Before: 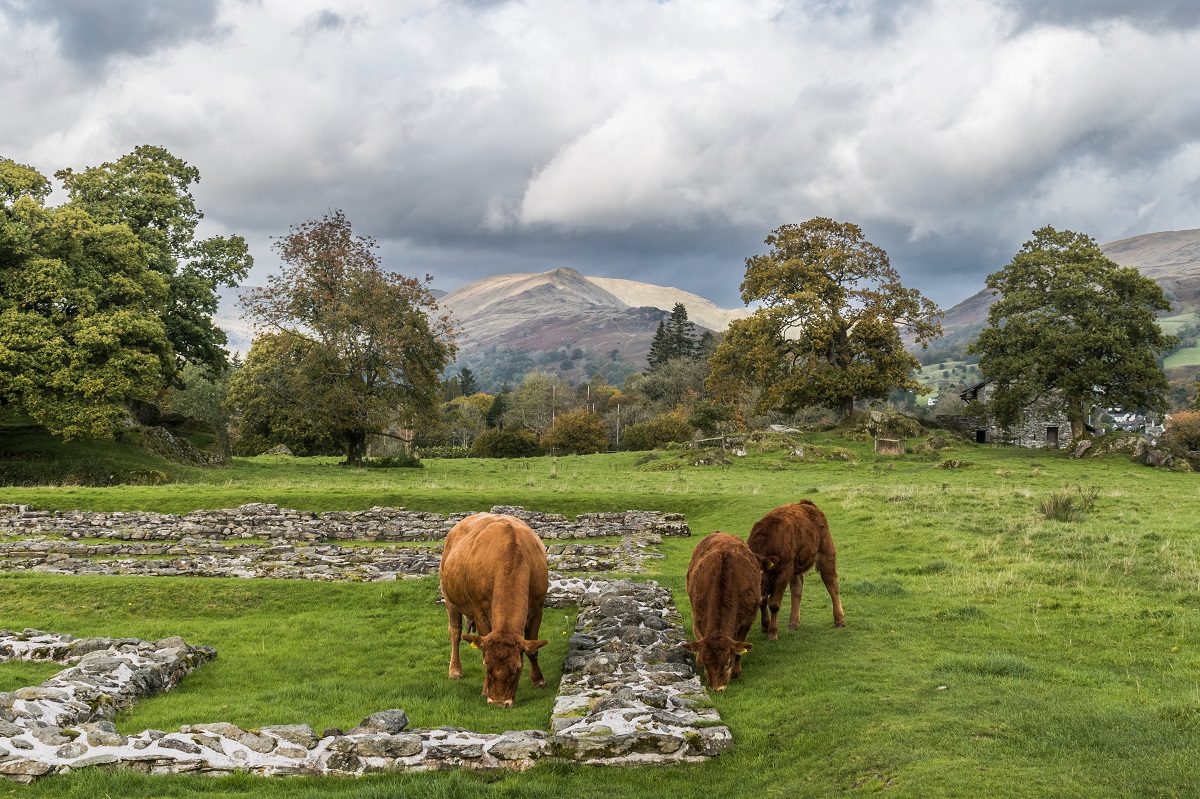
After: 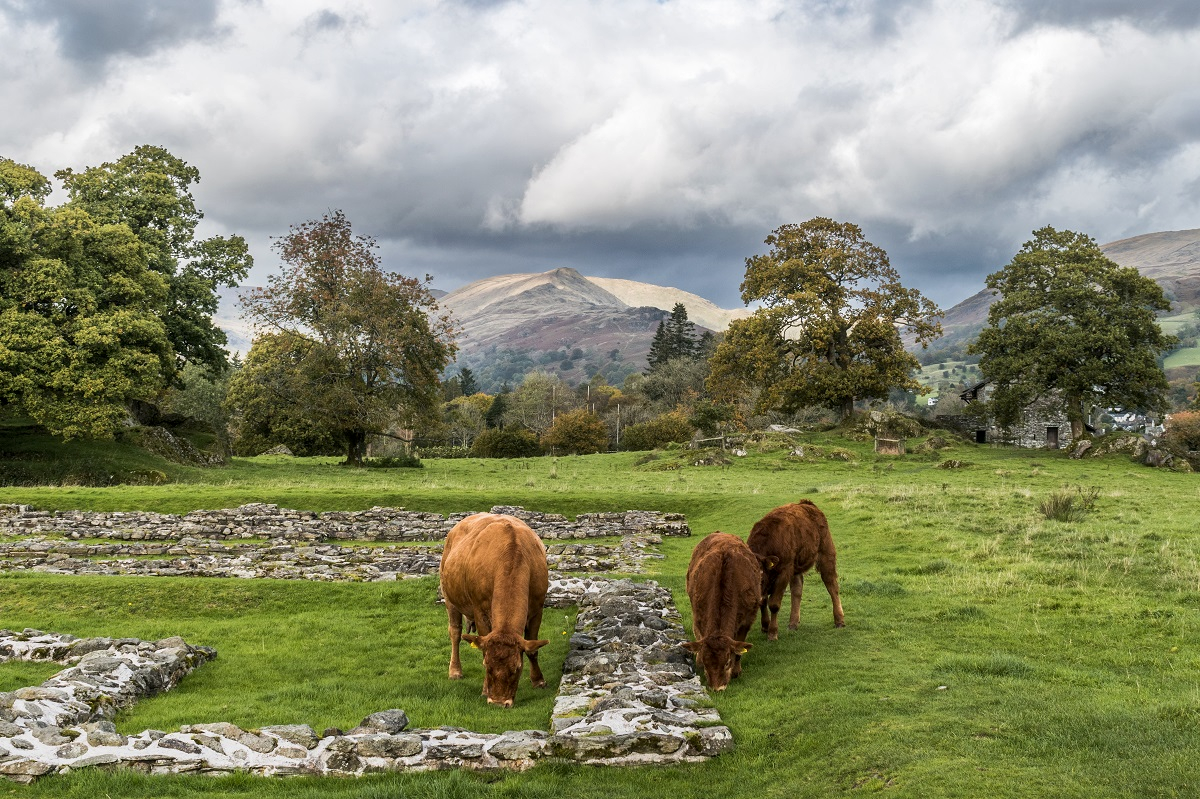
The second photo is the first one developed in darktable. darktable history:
levels: mode automatic, levels [0.129, 0.519, 0.867]
local contrast: mode bilateral grid, contrast 19, coarseness 50, detail 120%, midtone range 0.2
